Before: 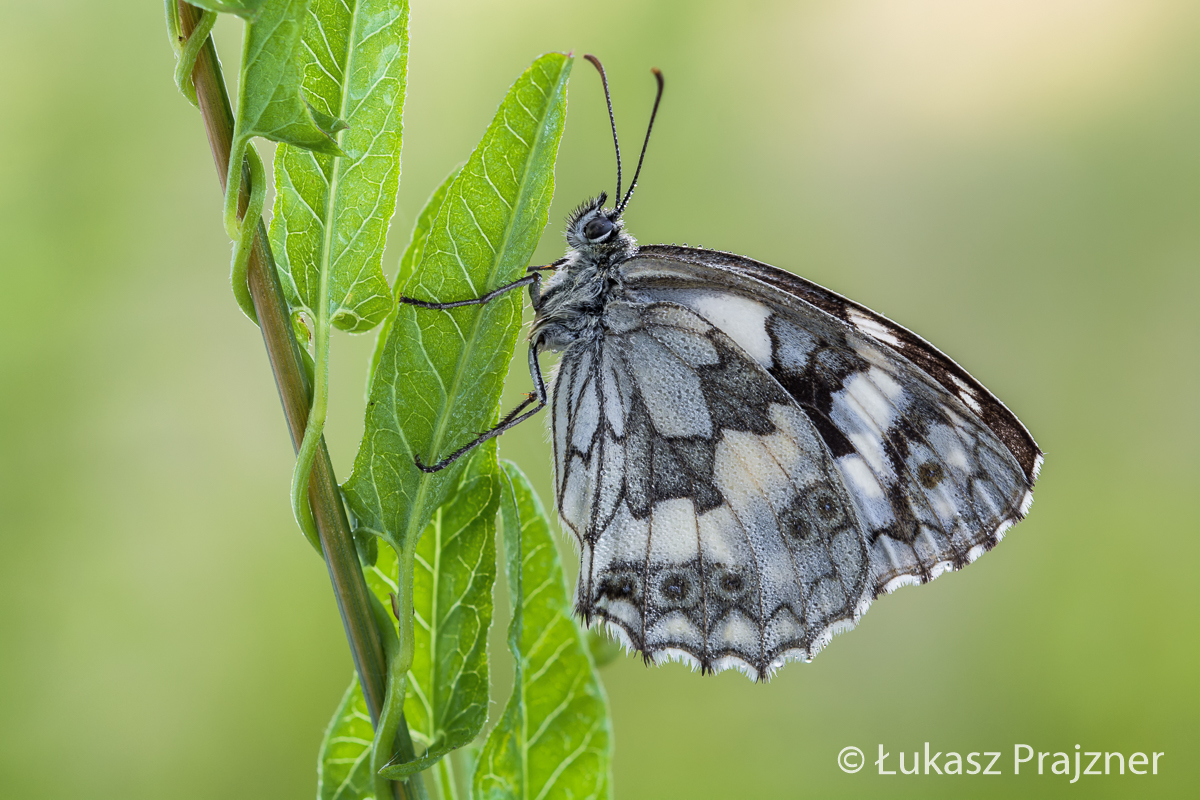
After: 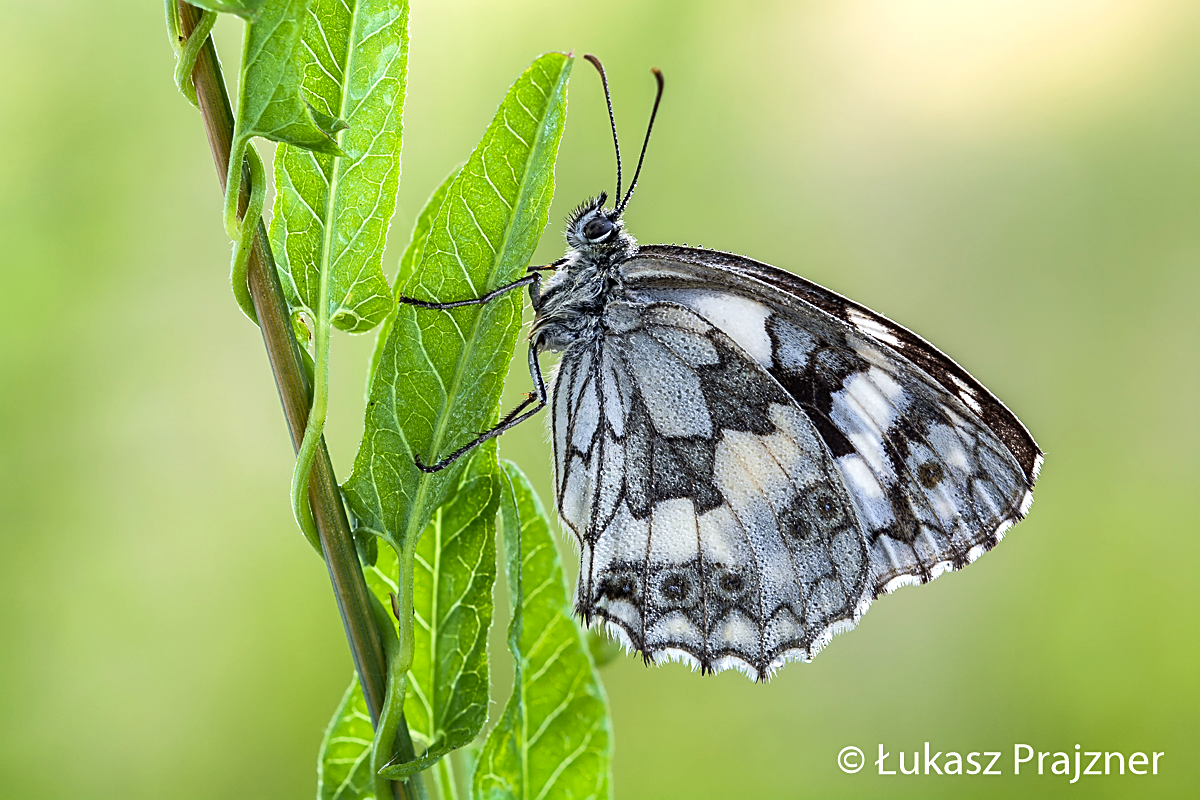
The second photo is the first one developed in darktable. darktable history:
contrast brightness saturation: saturation 0.1
sharpen: on, module defaults
tone equalizer: -8 EV -0.417 EV, -7 EV -0.389 EV, -6 EV -0.333 EV, -5 EV -0.222 EV, -3 EV 0.222 EV, -2 EV 0.333 EV, -1 EV 0.389 EV, +0 EV 0.417 EV, edges refinement/feathering 500, mask exposure compensation -1.57 EV, preserve details no
